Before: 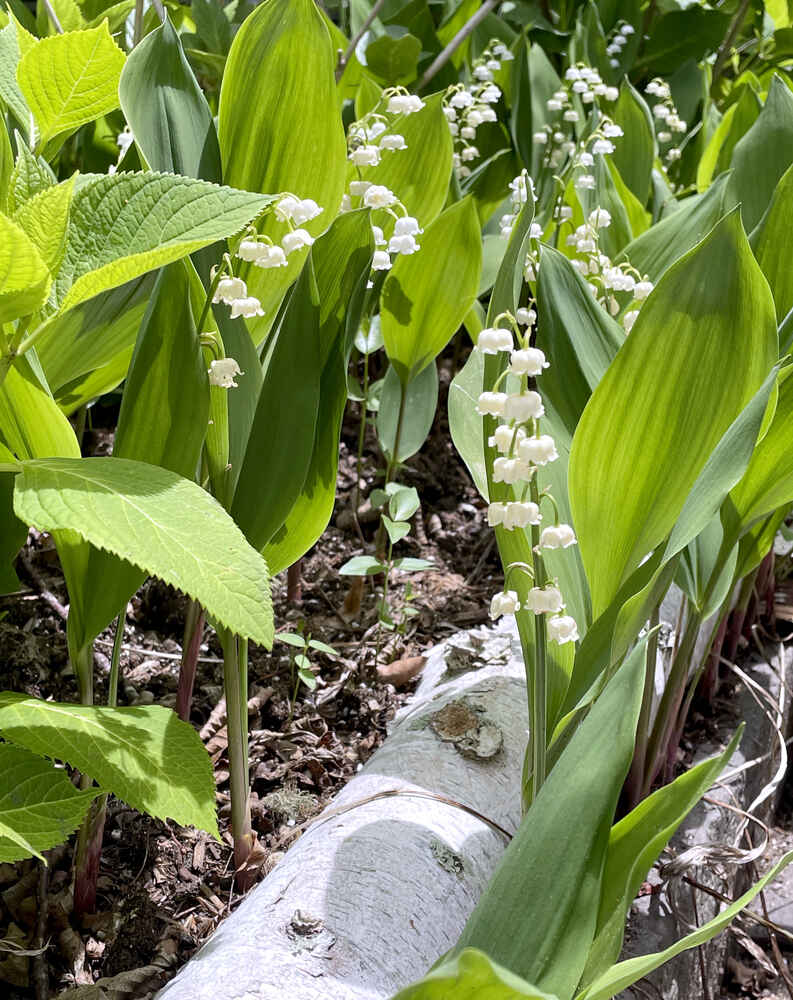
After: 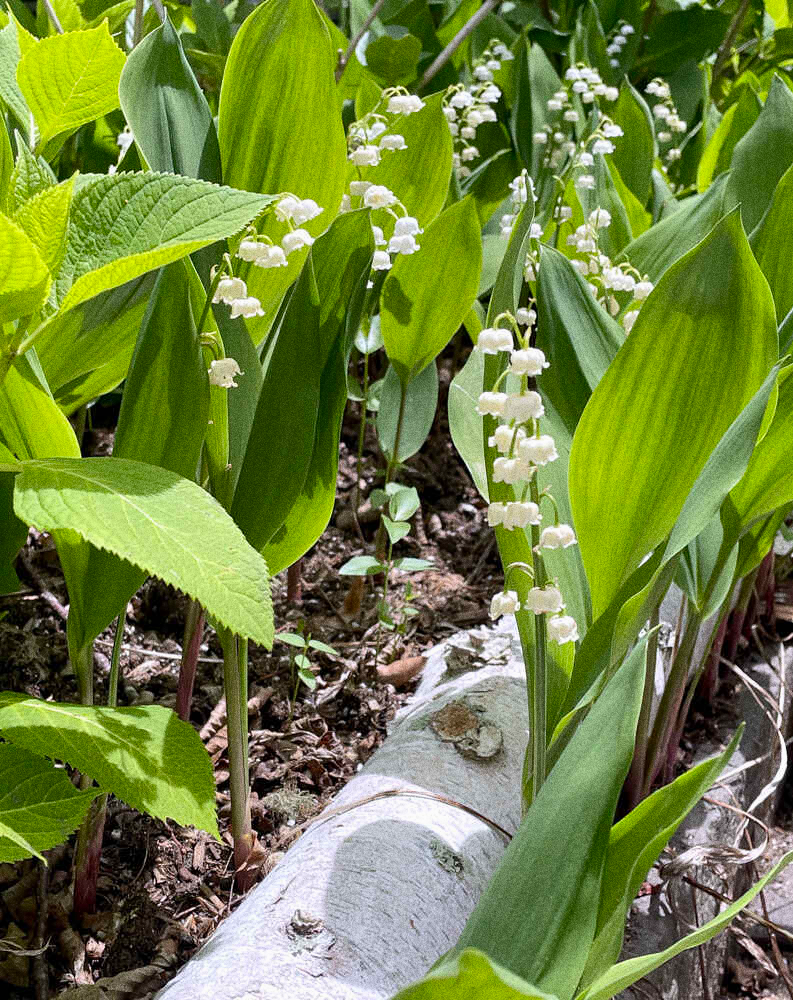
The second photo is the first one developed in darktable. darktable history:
exposure: exposure -0.048 EV, compensate highlight preservation false
grain: coarseness 0.09 ISO, strength 40%
